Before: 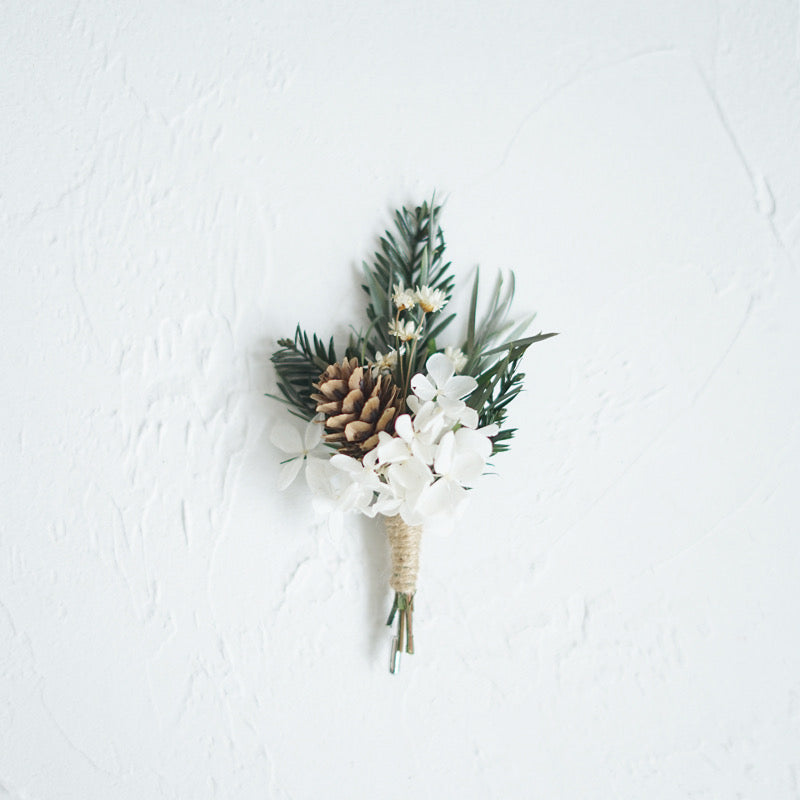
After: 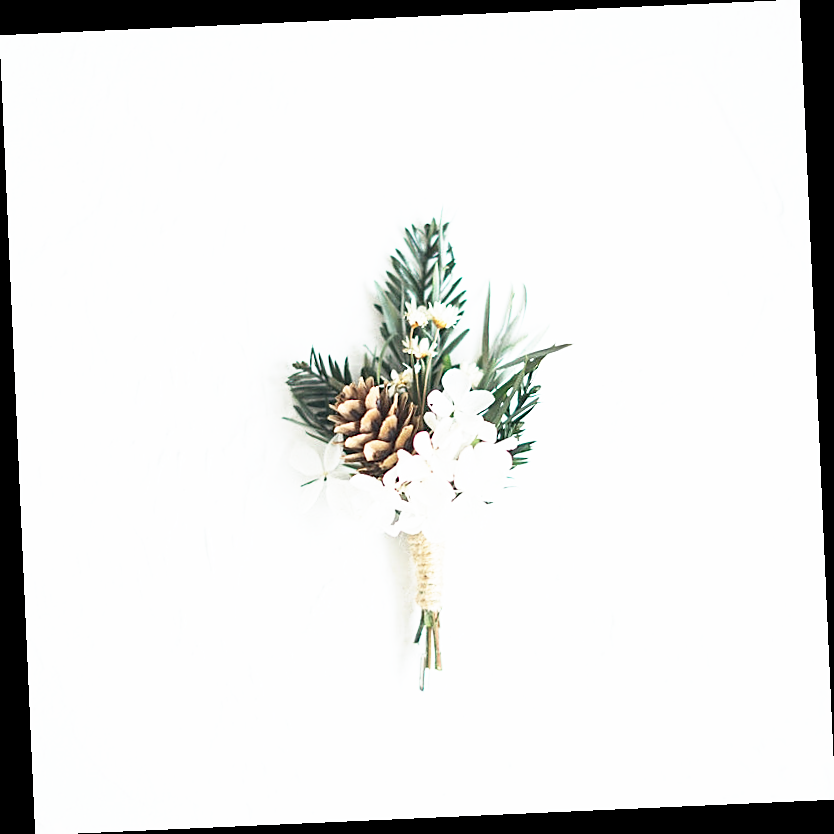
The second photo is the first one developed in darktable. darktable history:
sharpen: on, module defaults
base curve: curves: ch0 [(0, 0) (0.495, 0.917) (1, 1)], preserve colors none
exposure: exposure -0.01 EV, compensate highlight preservation false
rotate and perspective: rotation -2.56°, automatic cropping off
